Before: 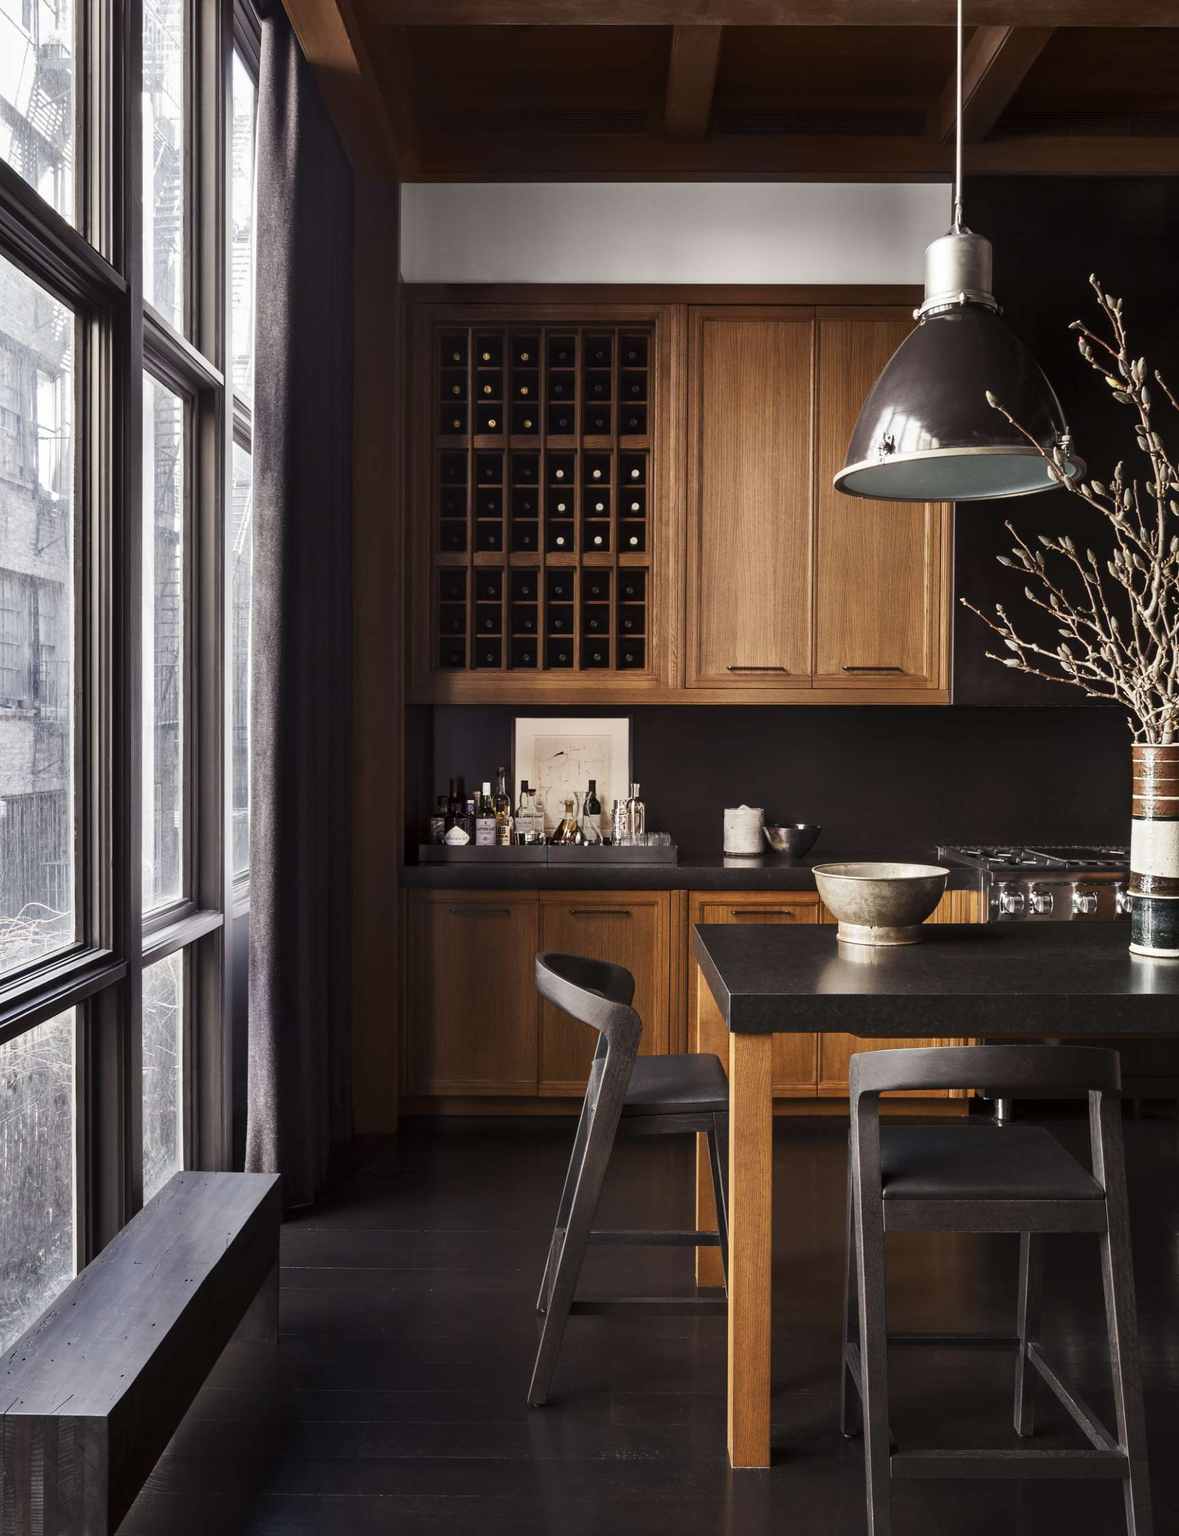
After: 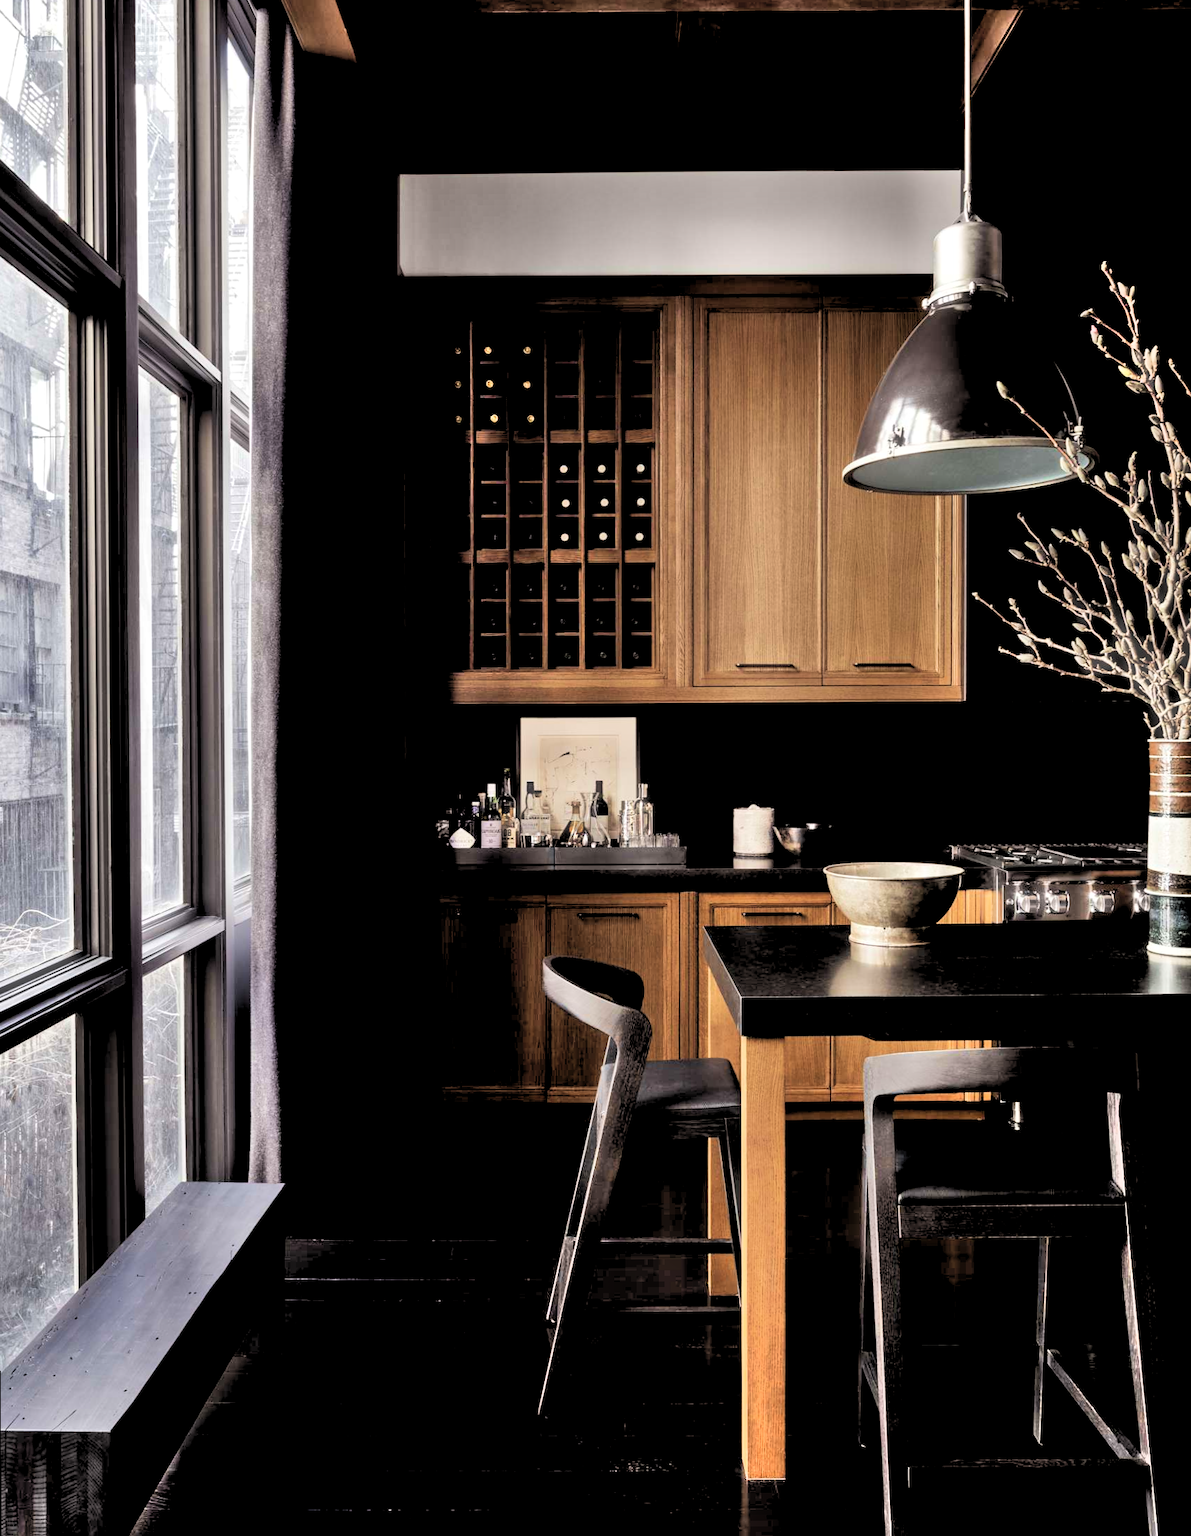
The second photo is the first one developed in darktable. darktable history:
haze removal: strength -0.1, adaptive false
rgb levels: levels [[0.029, 0.461, 0.922], [0, 0.5, 1], [0, 0.5, 1]]
rotate and perspective: rotation -0.45°, automatic cropping original format, crop left 0.008, crop right 0.992, crop top 0.012, crop bottom 0.988
shadows and highlights: low approximation 0.01, soften with gaussian
velvia: on, module defaults
